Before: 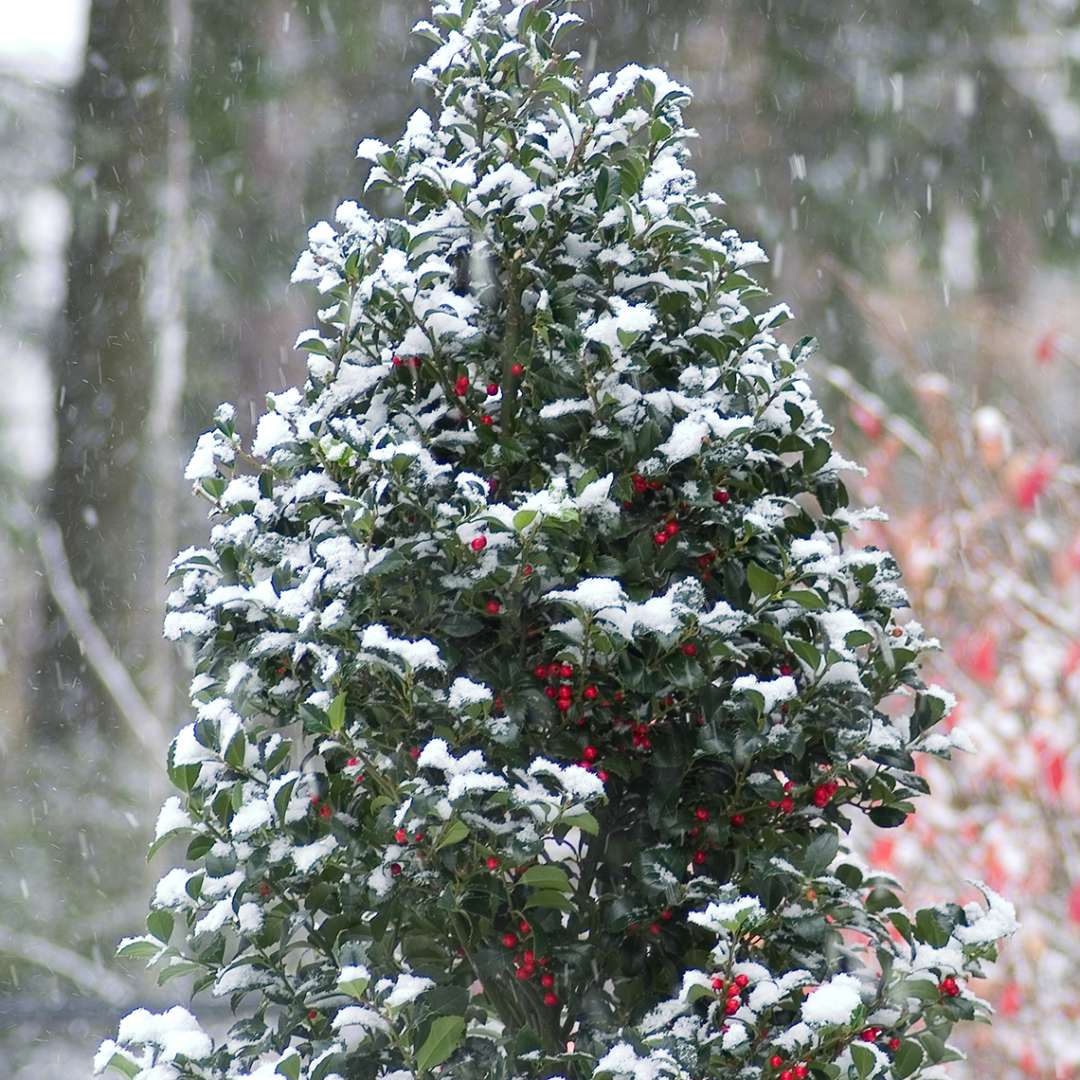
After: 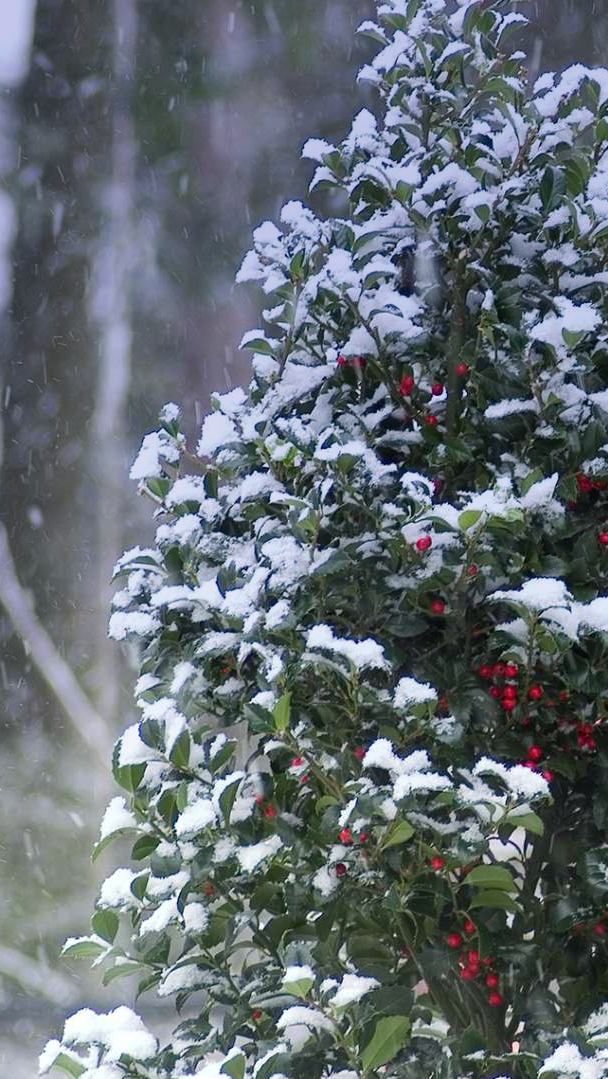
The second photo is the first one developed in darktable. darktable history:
crop: left 5.114%, right 38.589%
graduated density: hue 238.83°, saturation 50%
